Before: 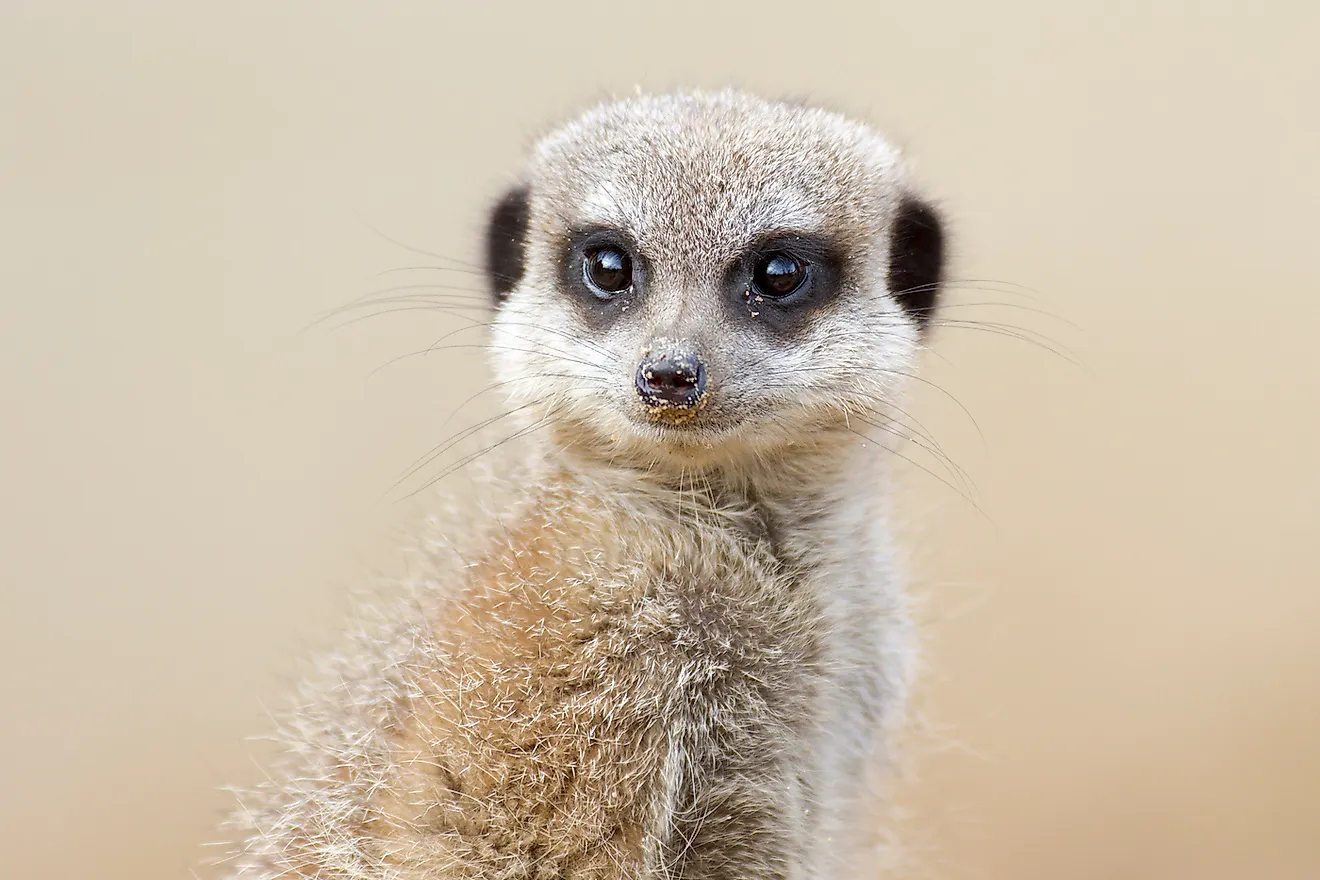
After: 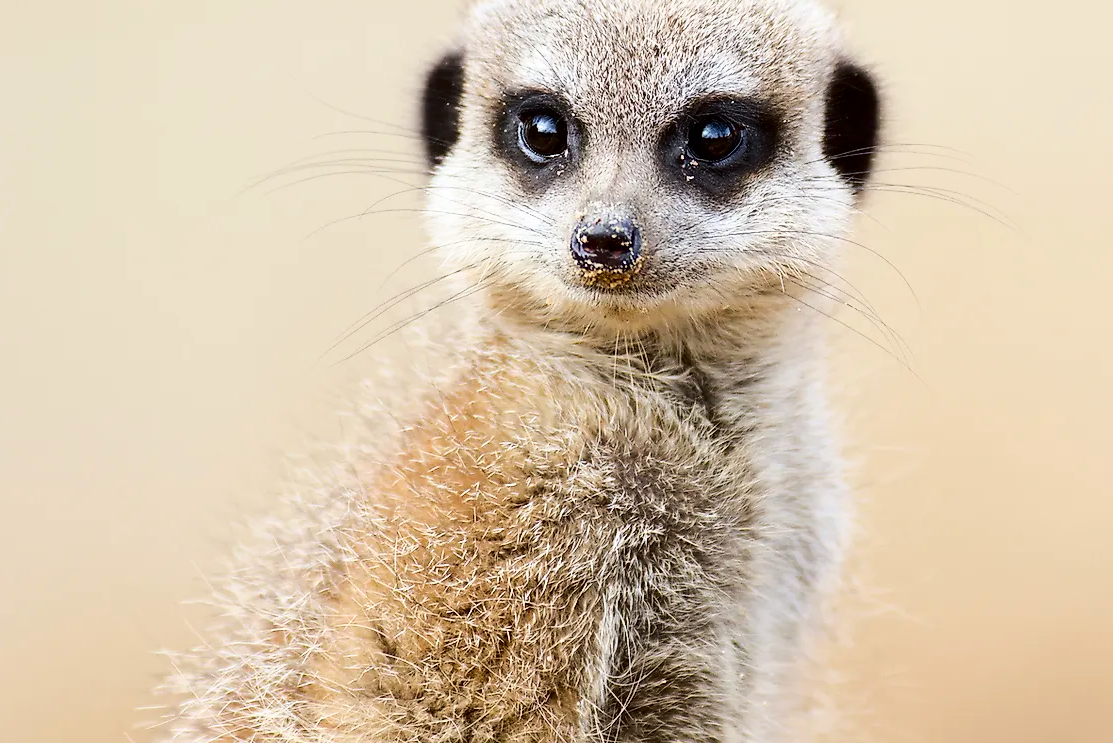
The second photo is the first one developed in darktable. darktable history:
base curve: curves: ch0 [(0, 0) (0.032, 0.025) (0.121, 0.166) (0.206, 0.329) (0.605, 0.79) (1, 1)]
crop and rotate: left 4.968%, top 15.49%, right 10.698%
contrast brightness saturation: brightness -0.197, saturation 0.081
